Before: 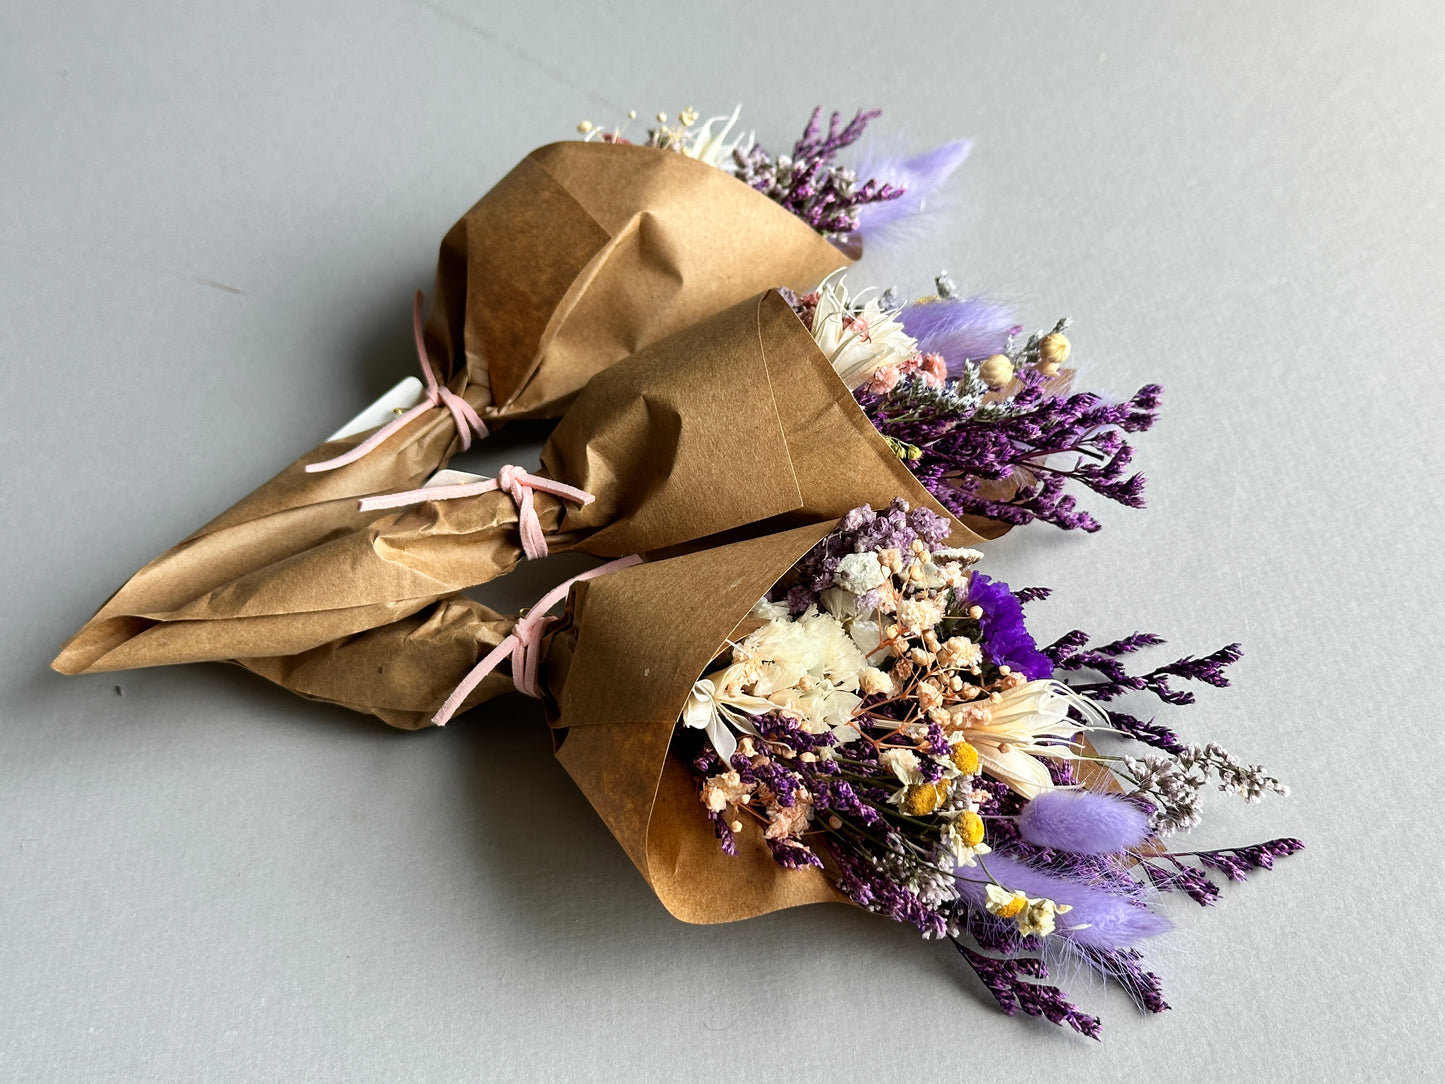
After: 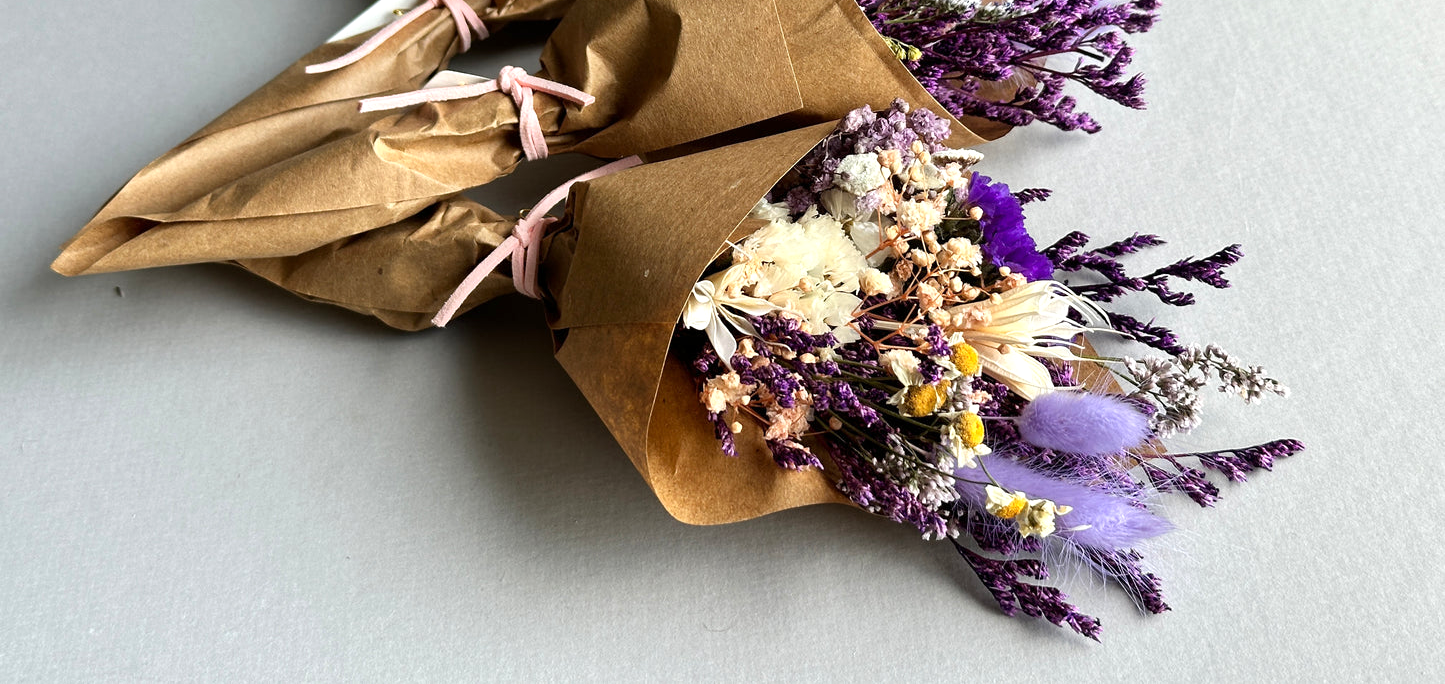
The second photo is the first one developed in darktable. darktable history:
crop and rotate: top 36.895%
exposure: exposure 0.203 EV, compensate highlight preservation false
